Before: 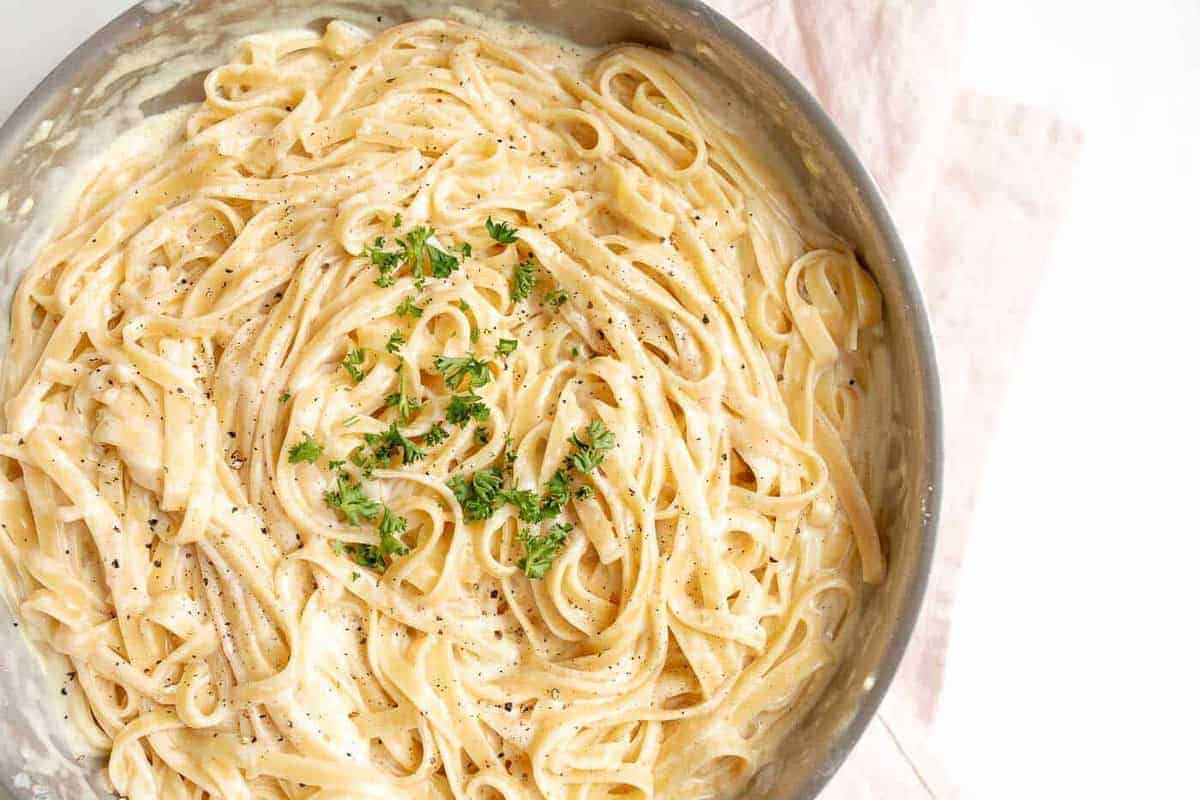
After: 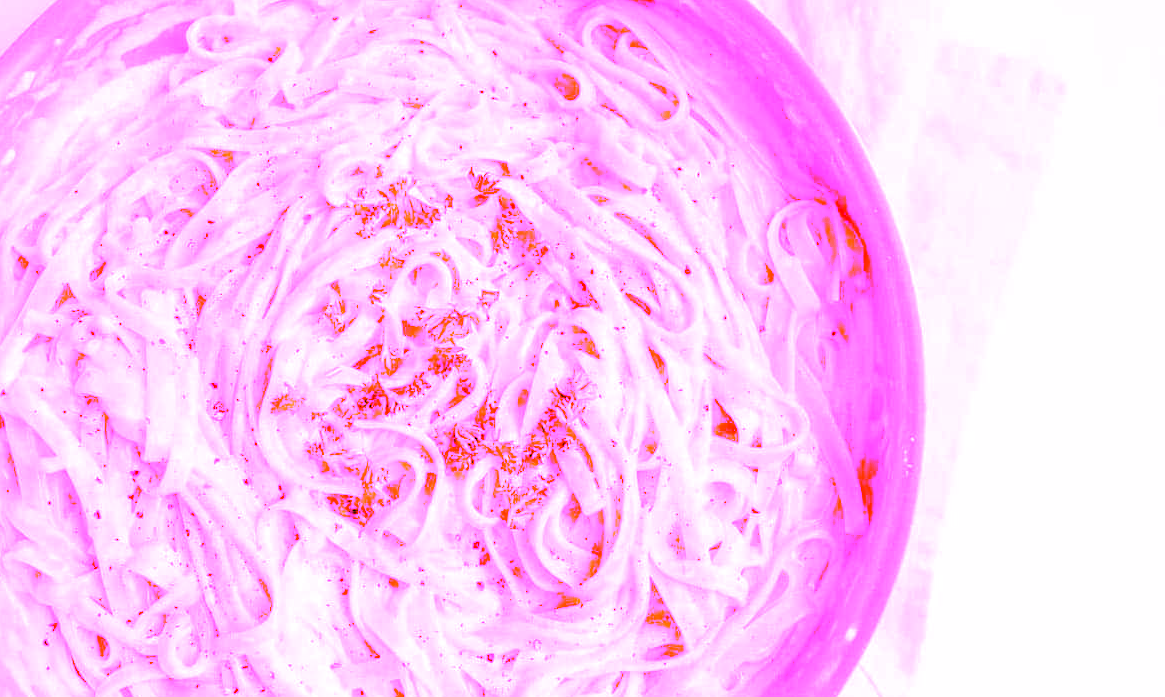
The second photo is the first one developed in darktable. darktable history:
crop: left 1.507%, top 6.147%, right 1.379%, bottom 6.637%
white balance: red 8, blue 8
